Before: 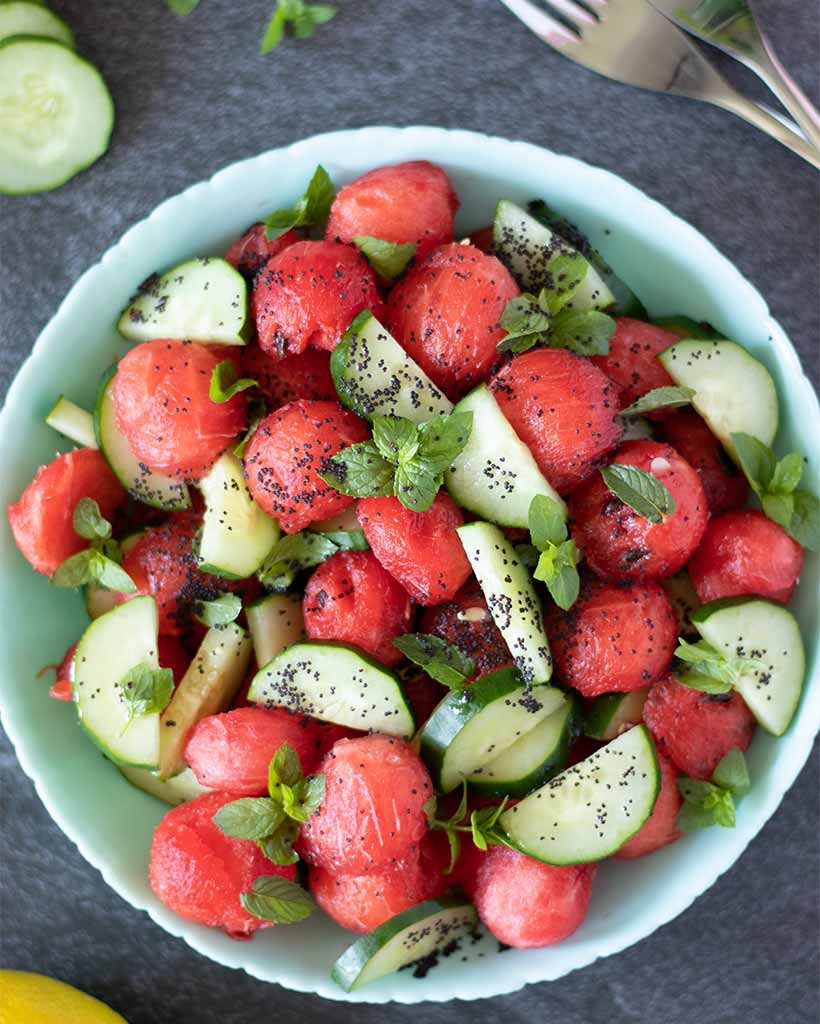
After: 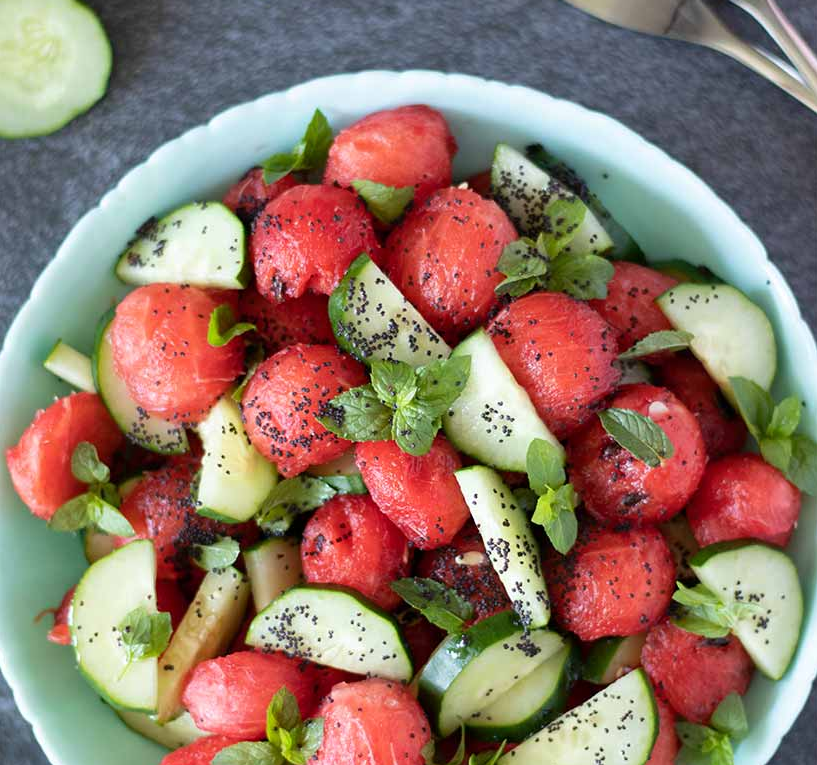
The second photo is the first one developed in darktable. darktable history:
crop: left 0.34%, top 5.474%, bottom 19.813%
